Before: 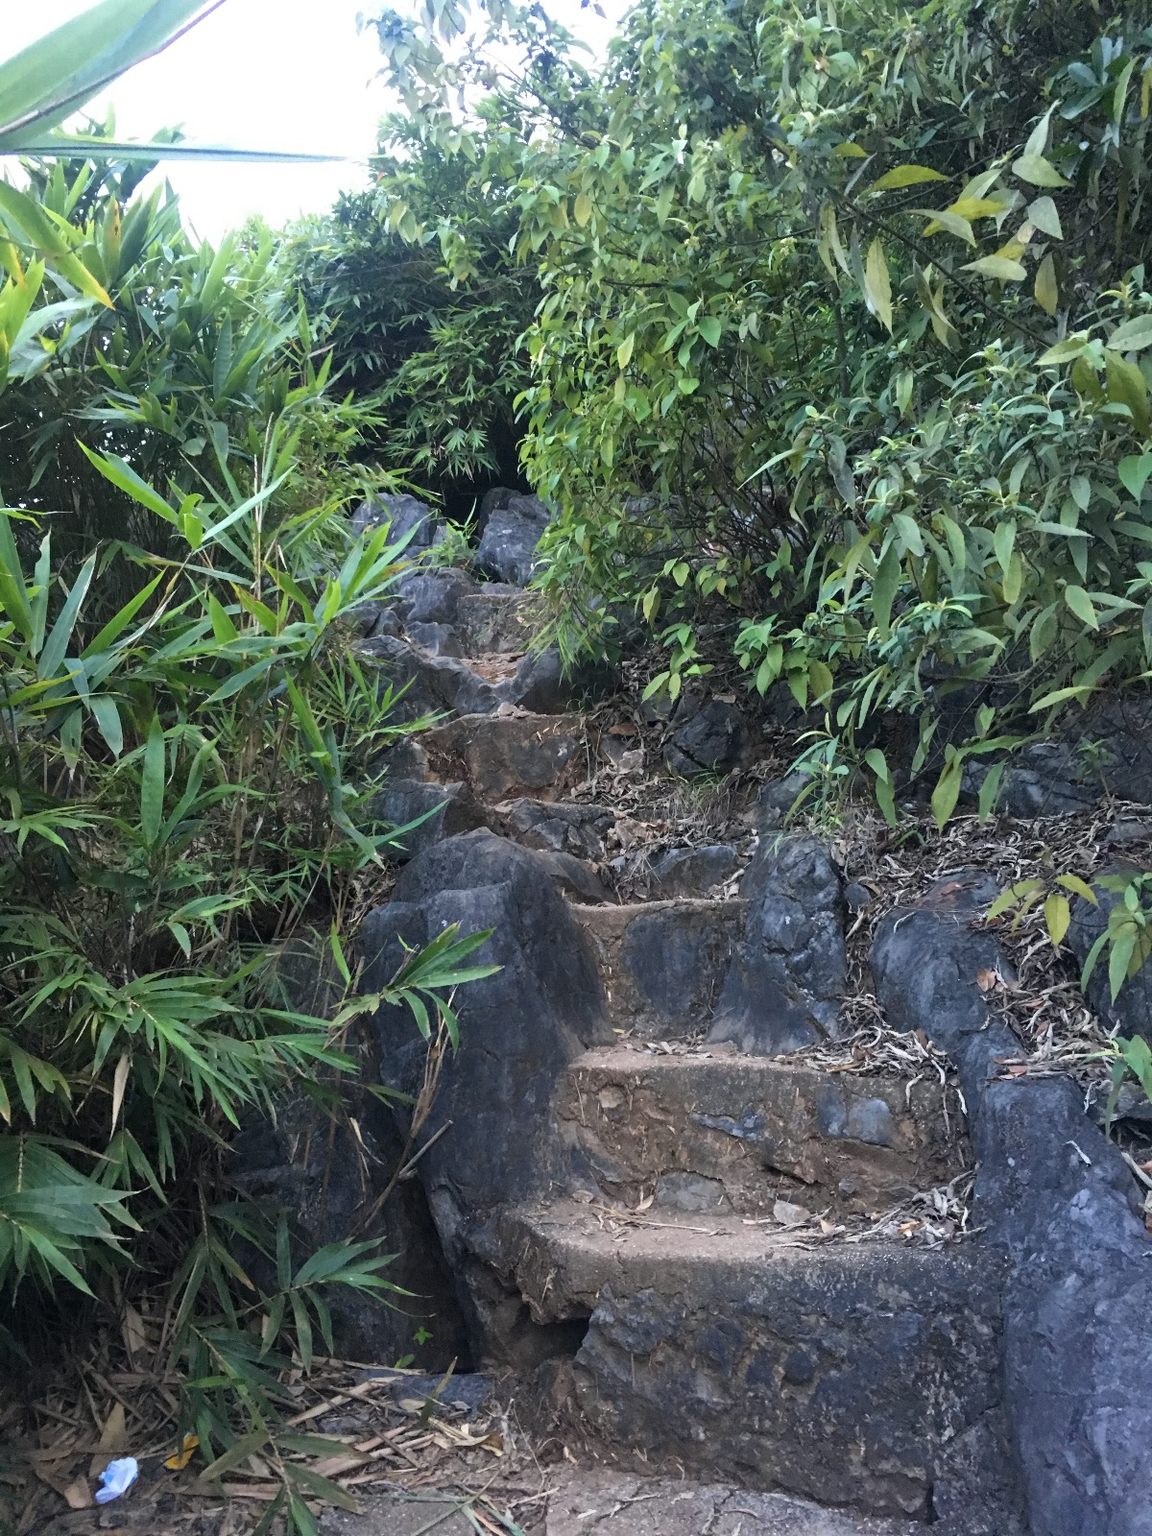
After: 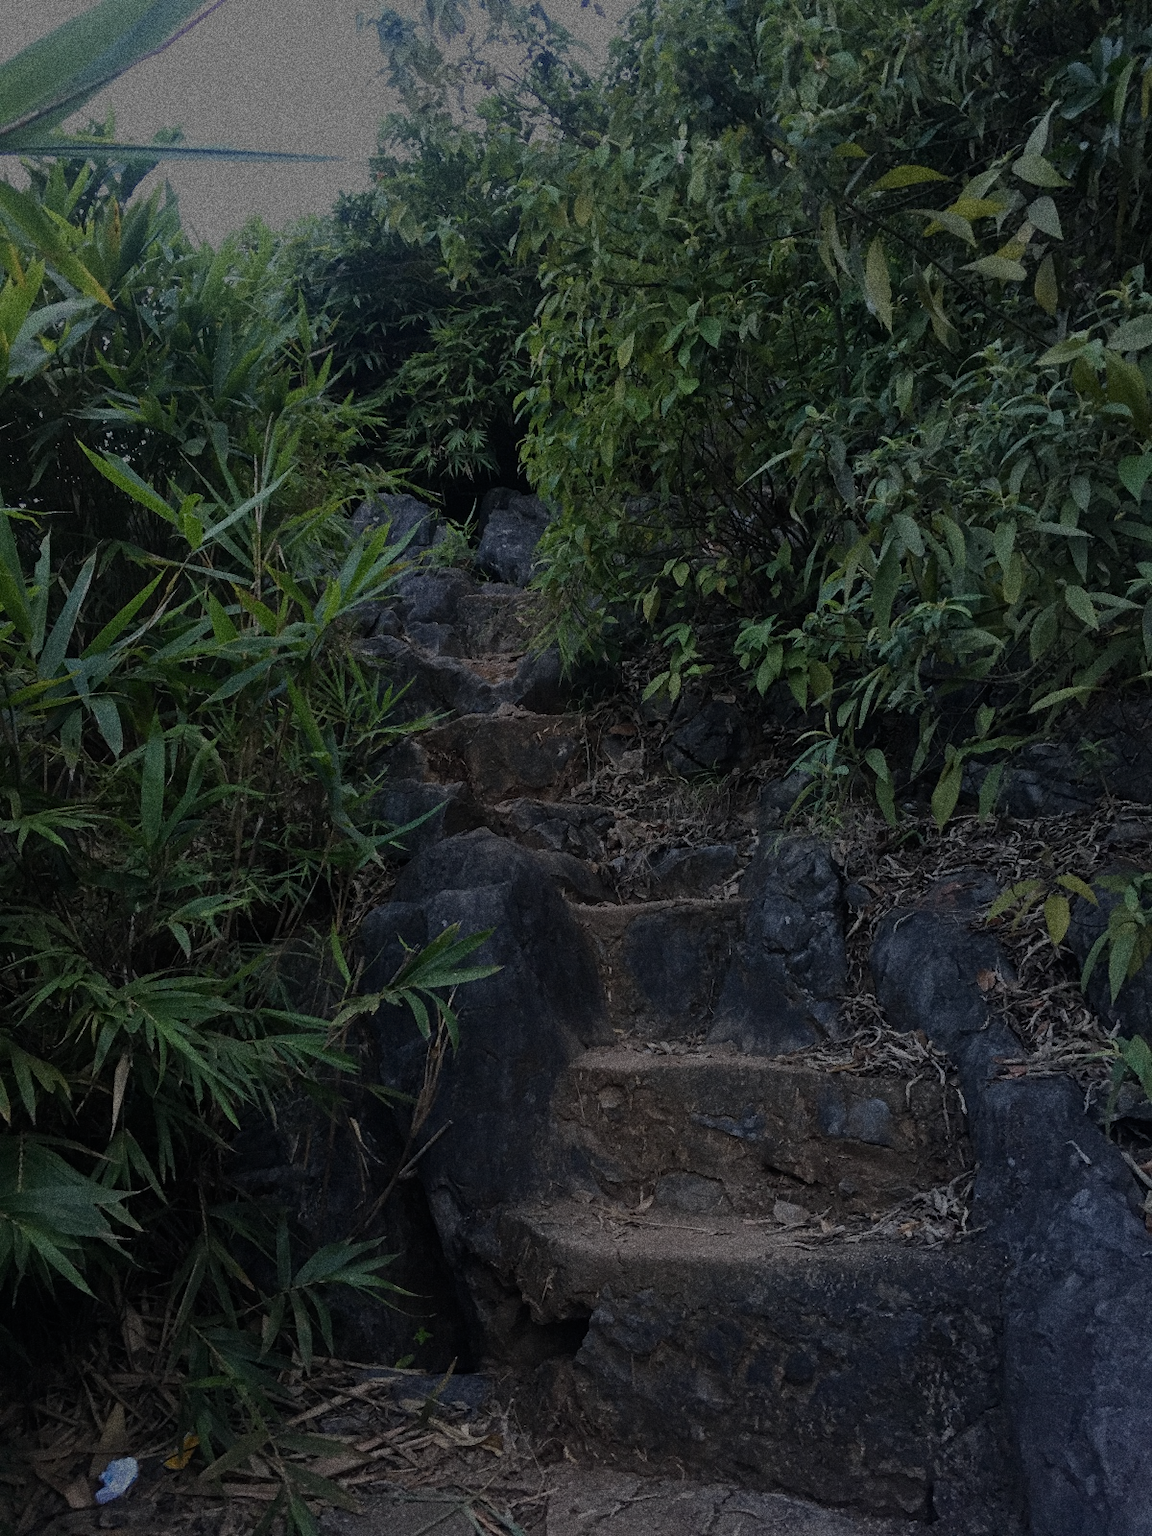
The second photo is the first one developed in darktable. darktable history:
exposure: exposure -2.446 EV, compensate highlight preservation false
shadows and highlights: shadows 19.13, highlights -83.41, soften with gaussian
grain: coarseness 10.62 ISO, strength 55.56%
